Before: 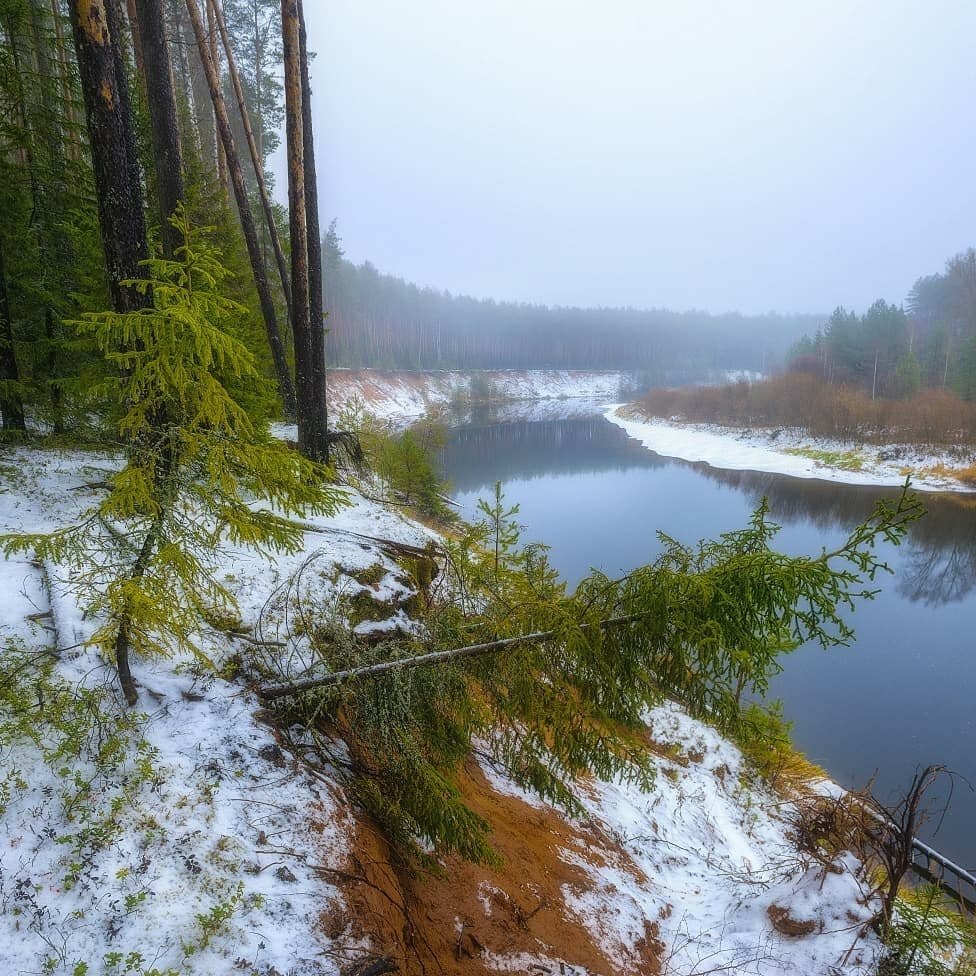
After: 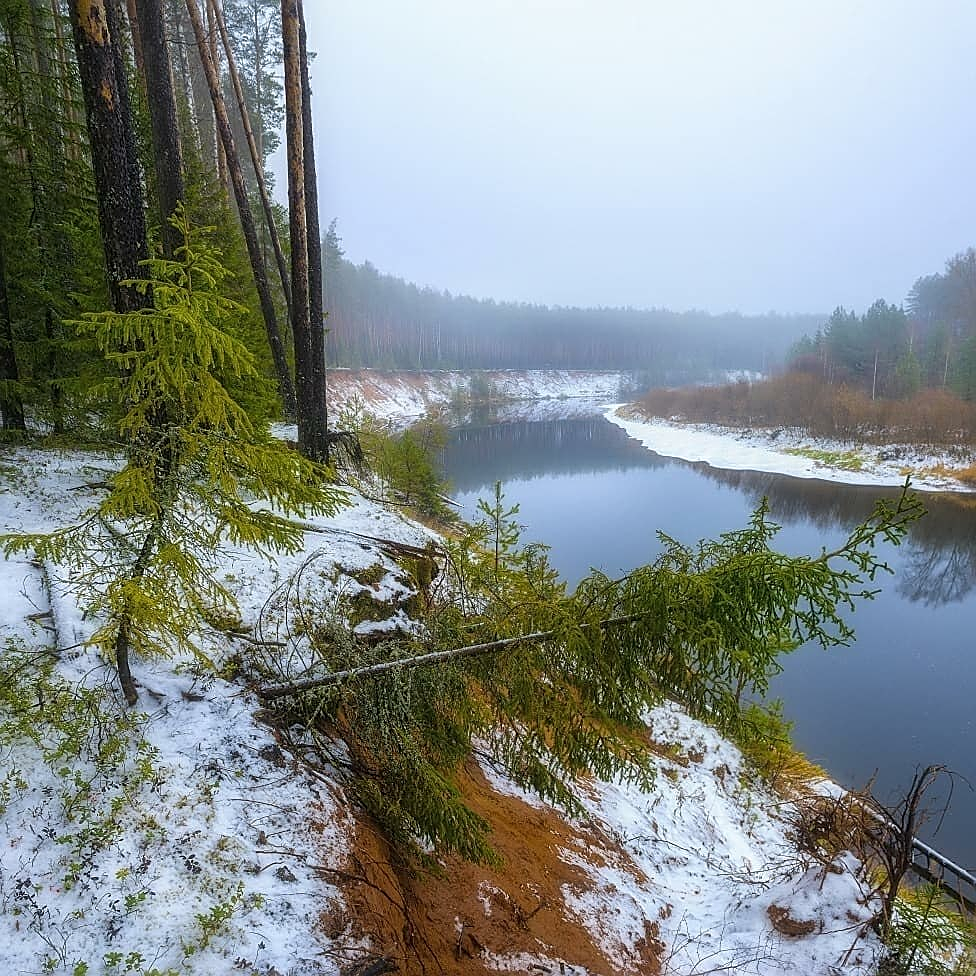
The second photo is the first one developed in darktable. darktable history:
sharpen: amount 0.587
